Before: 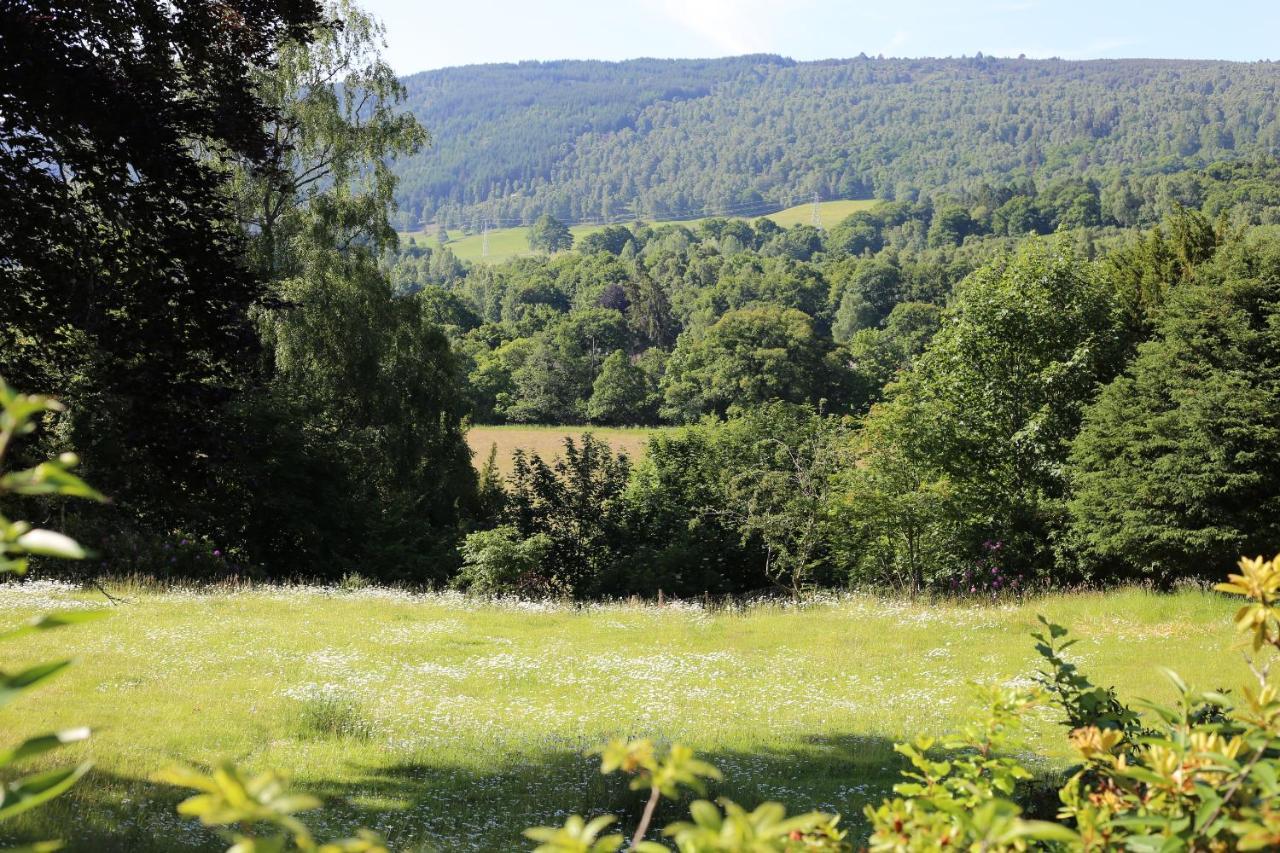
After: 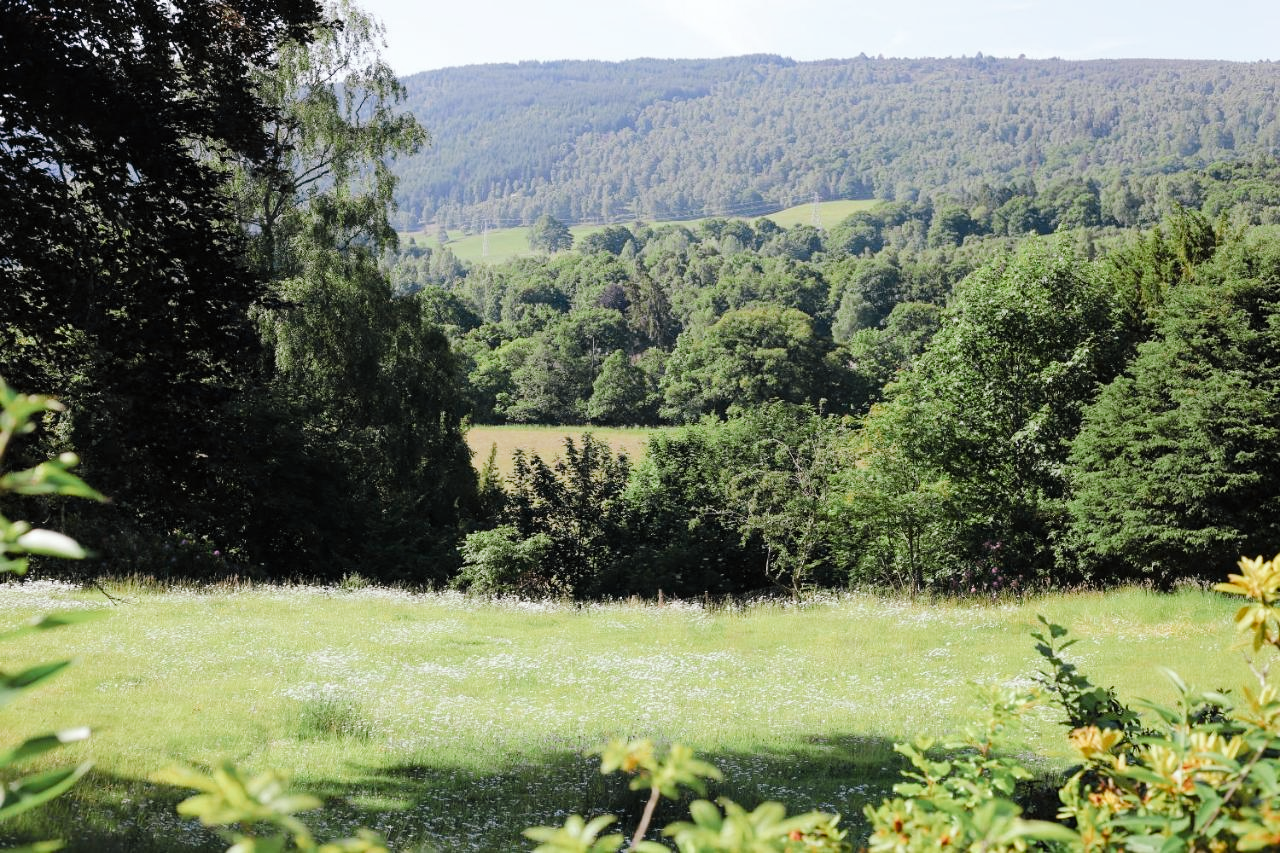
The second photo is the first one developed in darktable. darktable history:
tone curve: curves: ch0 [(0, 0) (0.003, 0.003) (0.011, 0.011) (0.025, 0.025) (0.044, 0.044) (0.069, 0.069) (0.1, 0.099) (0.136, 0.135) (0.177, 0.176) (0.224, 0.223) (0.277, 0.275) (0.335, 0.333) (0.399, 0.396) (0.468, 0.465) (0.543, 0.539) (0.623, 0.62) (0.709, 0.707) (0.801, 0.799) (0.898, 0.897) (1, 1)], preserve colors none
color look up table: target L [96.91, 94.35, 92.03, 94.48, 91.56, 86.12, 66.24, 71.07, 67.72, 61.15, 54.27, 43.56, 30.94, 5.55, 200, 83.23, 79.18, 70.61, 61.28, 60.5, 55.27, 56.2, 50.06, 48.46, 37.11, 34.03, 28.68, 3.756, 0.078, 85.98, 78.85, 76.06, 70.6, 63.71, 76.37, 54.64, 57.64, 65.07, 54.33, 46.51, 39.75, 39.28, 7.048, 2.799, 91.26, 84.7, 66.33, 57.79, 19.3], target a [-7.082, -18.01, -20.31, -6.487, -17.45, -24.89, -44.28, -17.71, -21.32, -6.406, -32.39, -21.64, -32.71, -8.249, 0, 3.709, 20.62, 41.5, 44.18, 5.494, 66.13, 26.49, 64.01, 32.07, 15.02, -3.807, 38.9, 11.83, 0.375, 24.57, 11.43, 12.89, 50.13, 31.2, 35.1, 59.15, 35.34, 17.25, 2.956, 7.804, 36.96, 33.32, 24.97, 6.943, 0.613, -18.04, -14.99, -22.97, -11.16], target b [9.645, 35.66, 21.79, 27.17, -1.565, 6.477, 31.89, 57.49, 5.008, 2.426, 32.97, -0.523, 21.71, 6.832, 0, 66.6, 34.35, 18.28, 69.13, 60.72, 49.99, 24.86, 16.07, 57.18, 9.983, 40.71, 40.31, 4.237, -0.283, -15.38, -2.339, -30.97, -24.54, -6.426, -28.43, -13.32, -27.21, -48.82, -47.25, -24.83, 3.951, -72.02, -47.44, -5.744, -9.978, -7.613, -33.53, -16.58, -14.76], num patches 49
